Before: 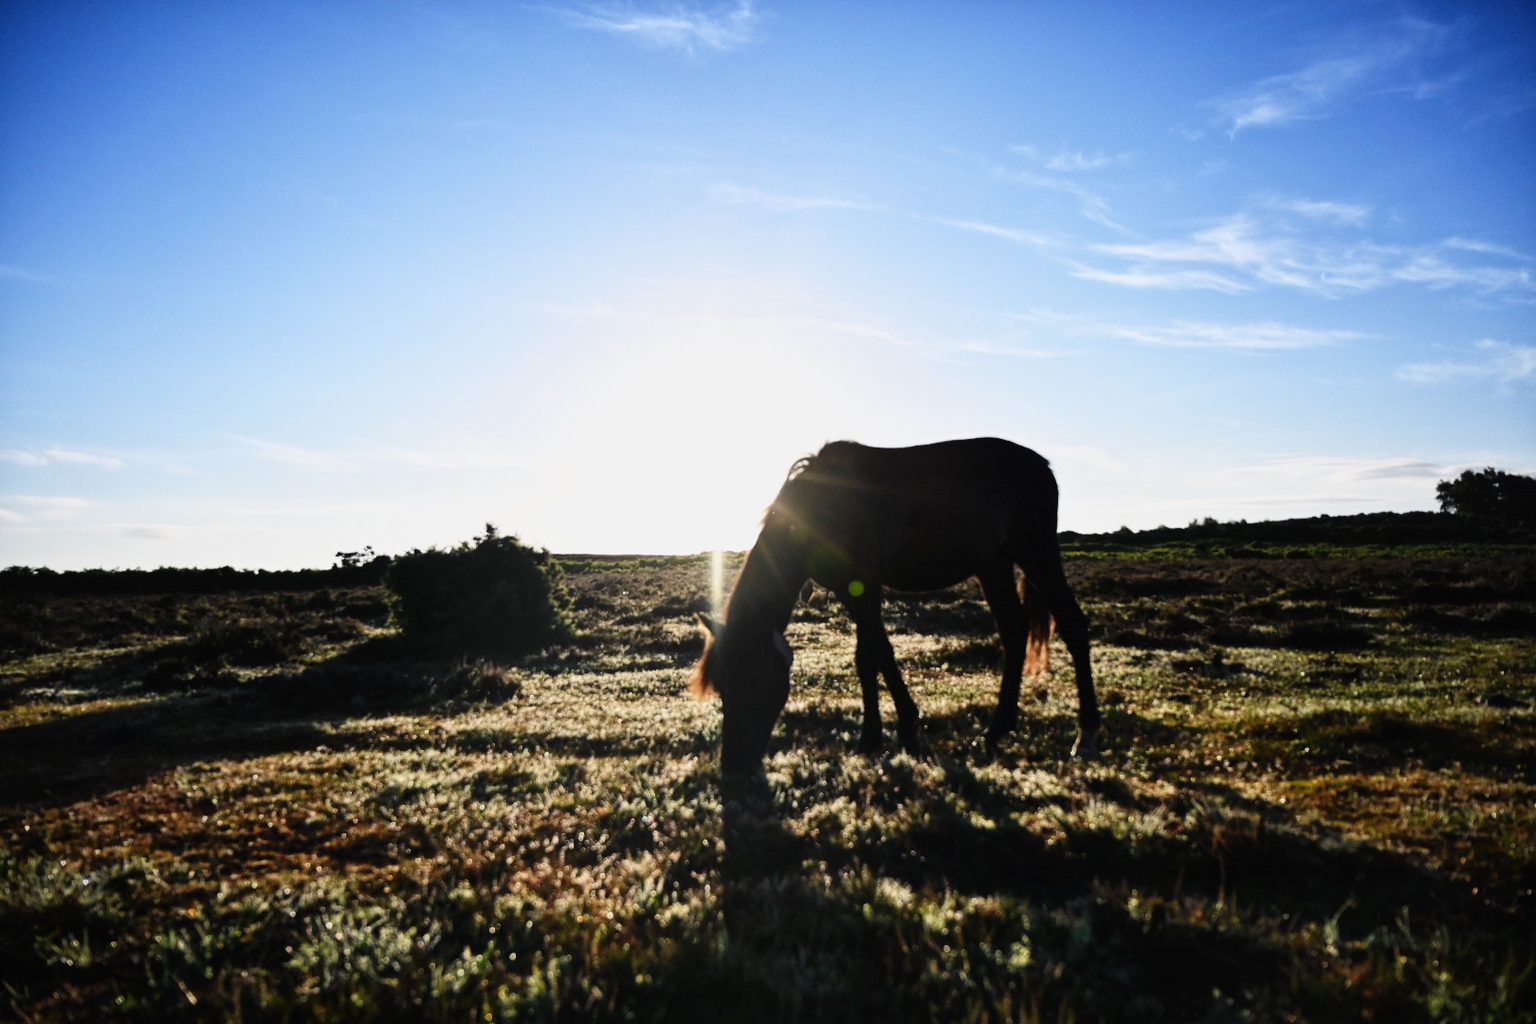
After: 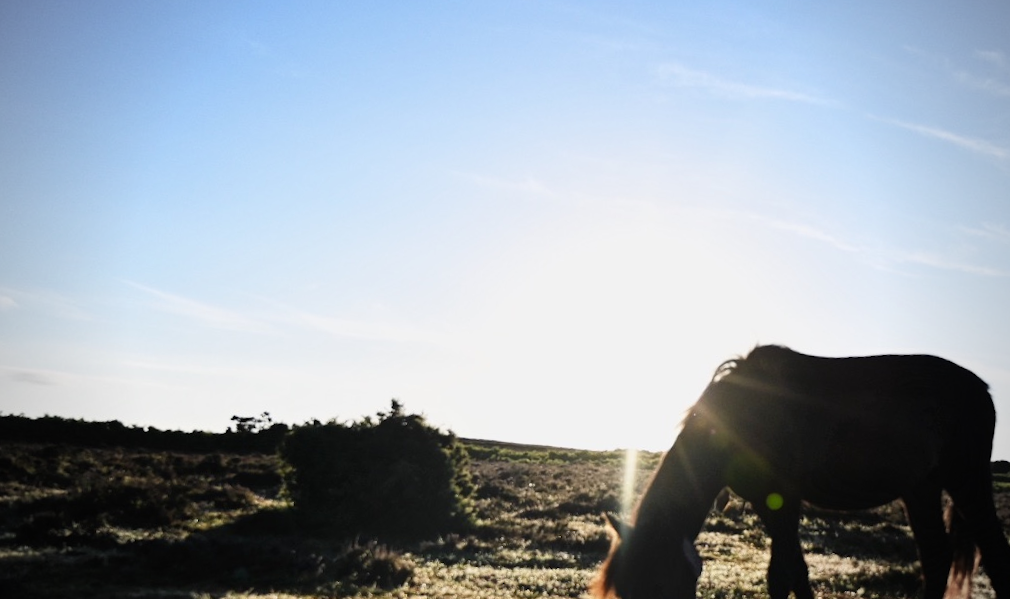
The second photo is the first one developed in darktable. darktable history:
crop and rotate: angle -4.99°, left 2.122%, top 6.945%, right 27.566%, bottom 30.519%
vignetting: fall-off start 74.49%, fall-off radius 65.9%, brightness -0.628, saturation -0.68
